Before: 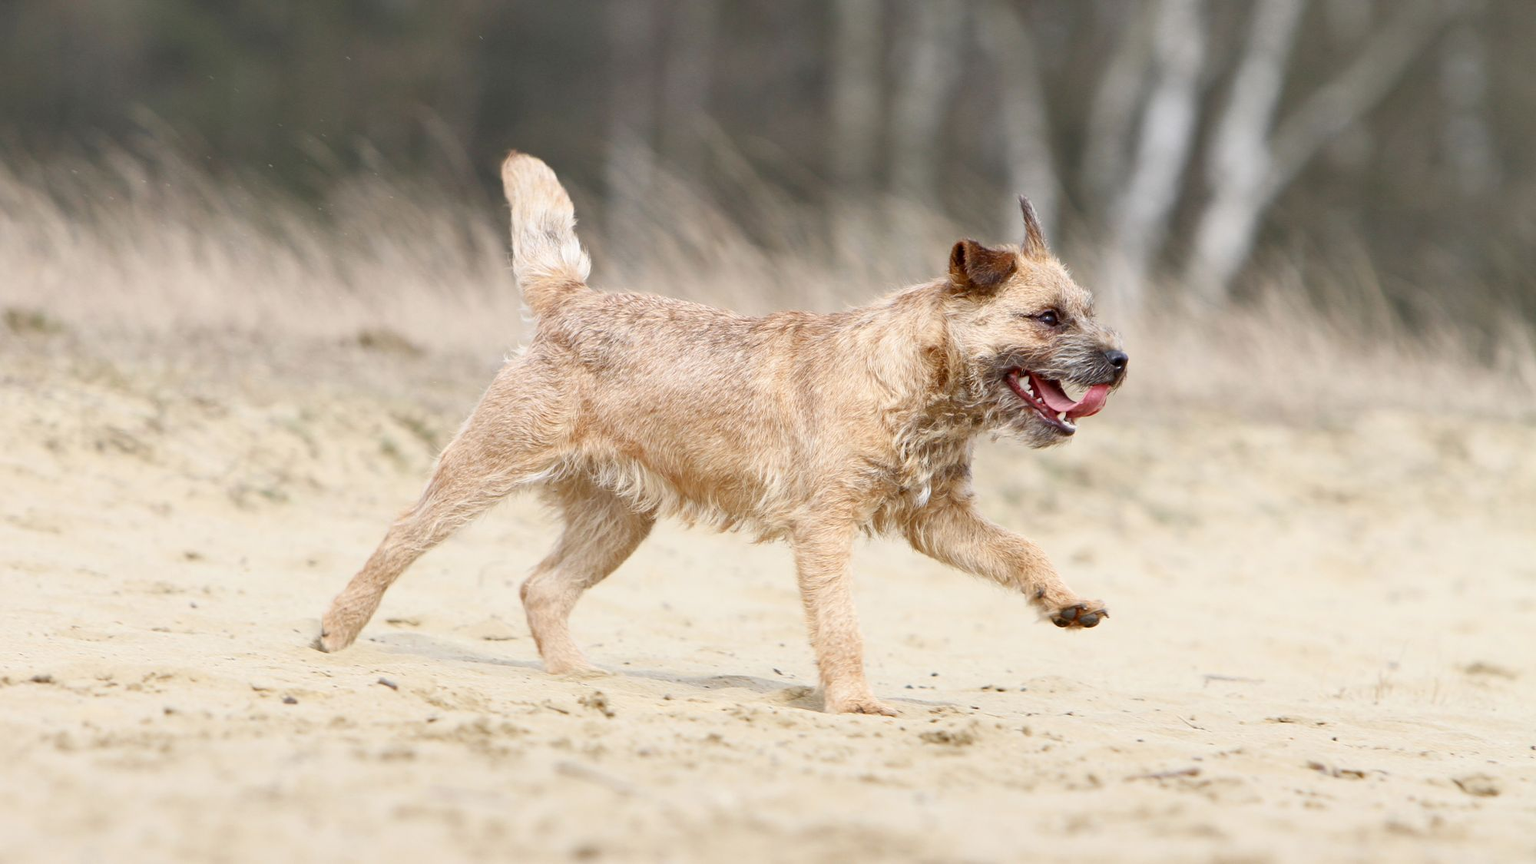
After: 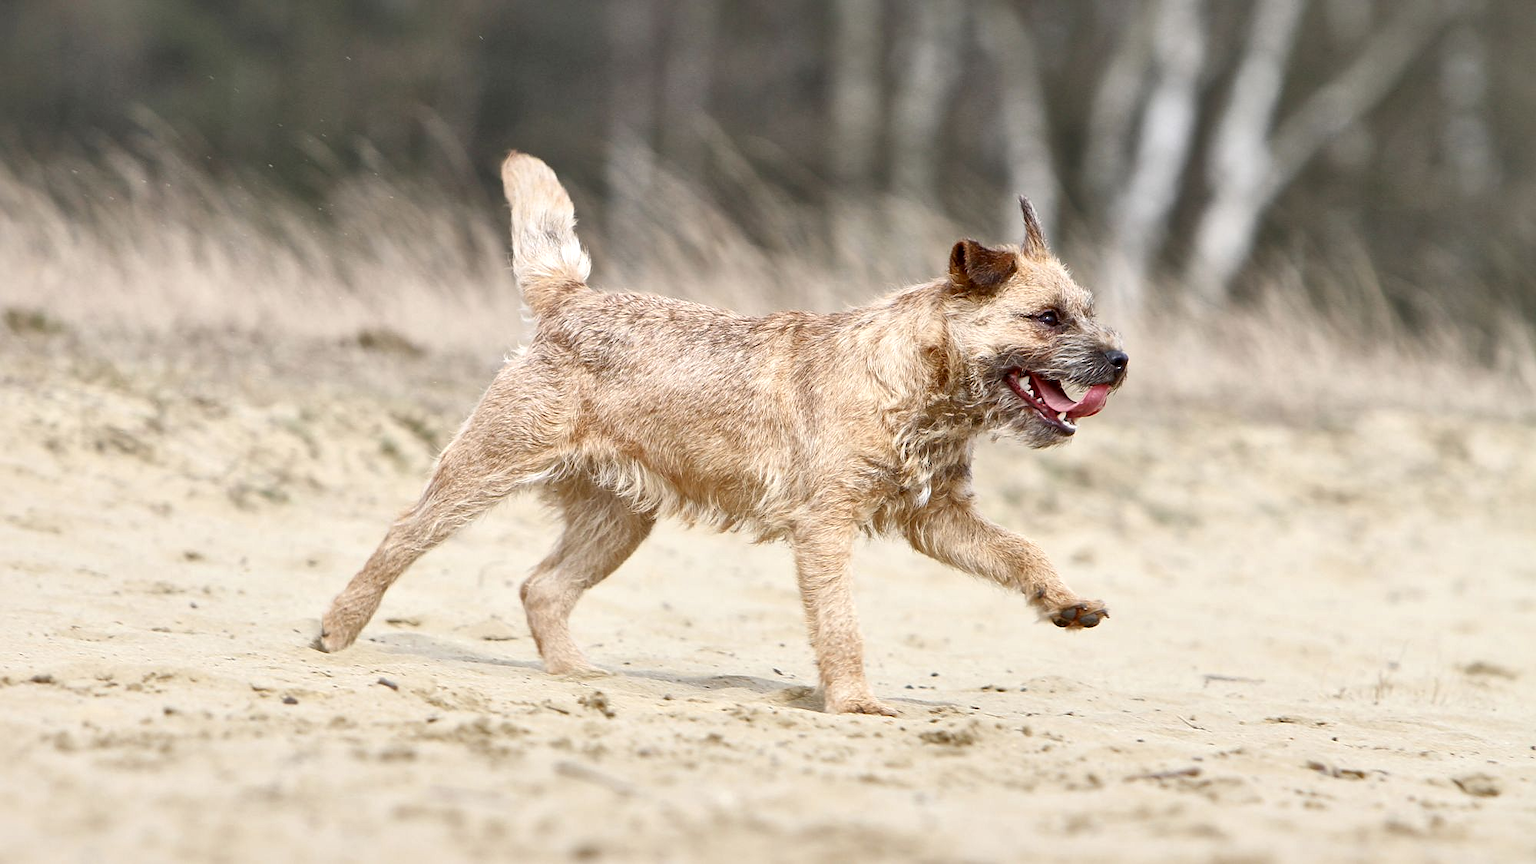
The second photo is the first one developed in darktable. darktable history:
sharpen: radius 0.983, amount 0.604
local contrast: mode bilateral grid, contrast 20, coarseness 50, detail 158%, midtone range 0.2
